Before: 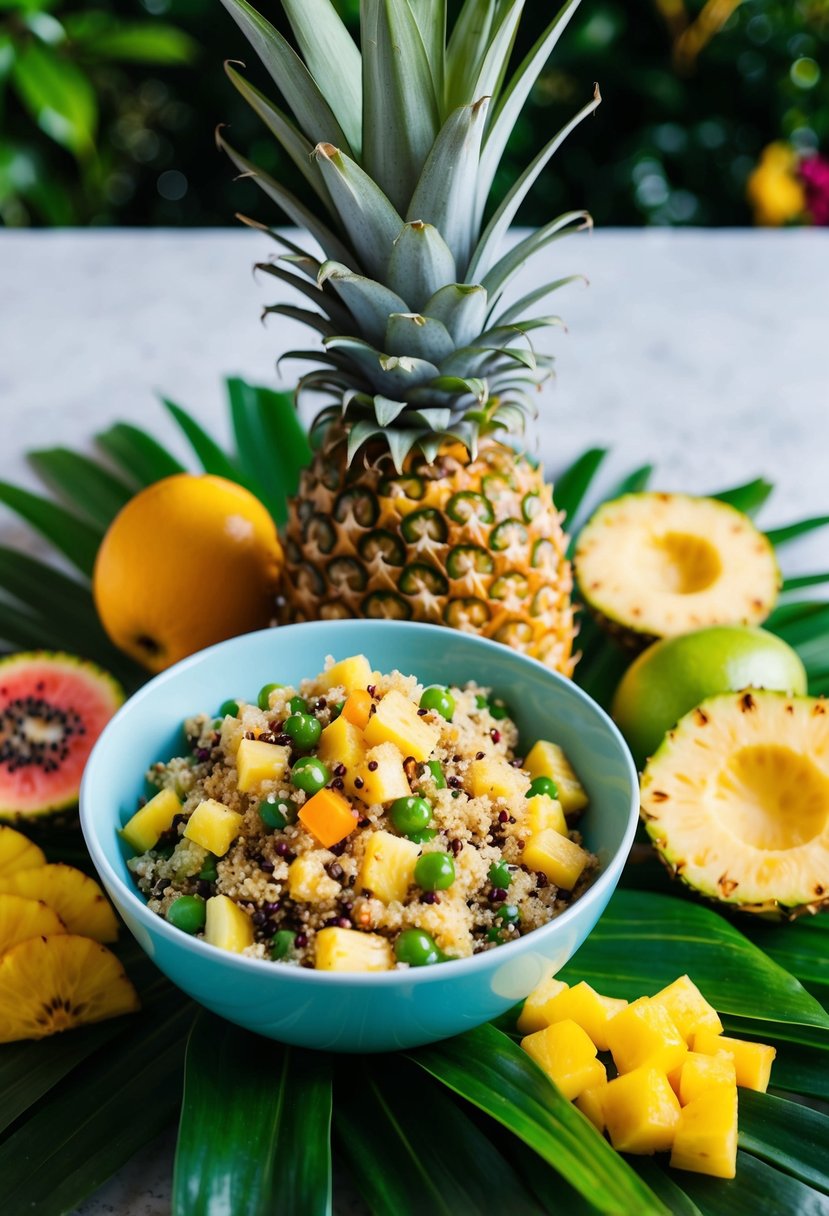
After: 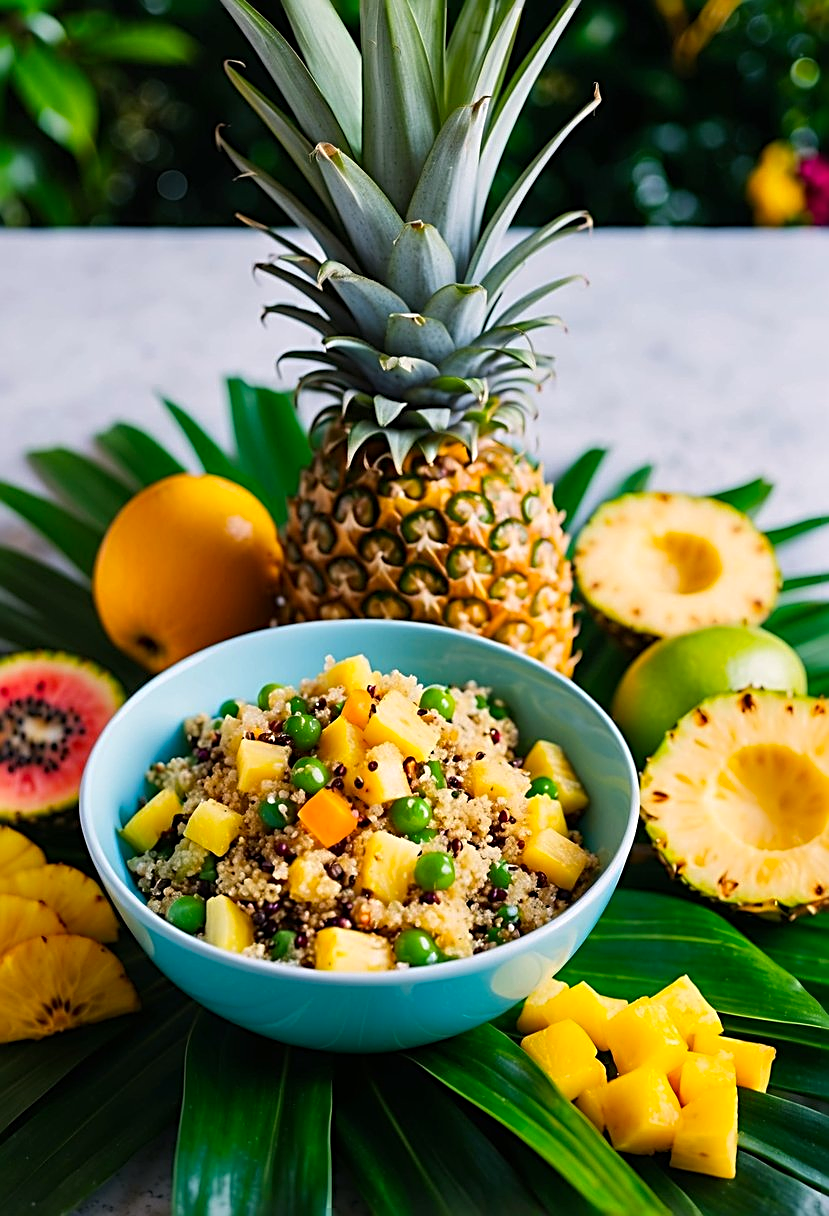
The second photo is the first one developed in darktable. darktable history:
color correction: highlights a* 3.22, highlights b* 1.93, saturation 1.19
sharpen: radius 2.817, amount 0.715
